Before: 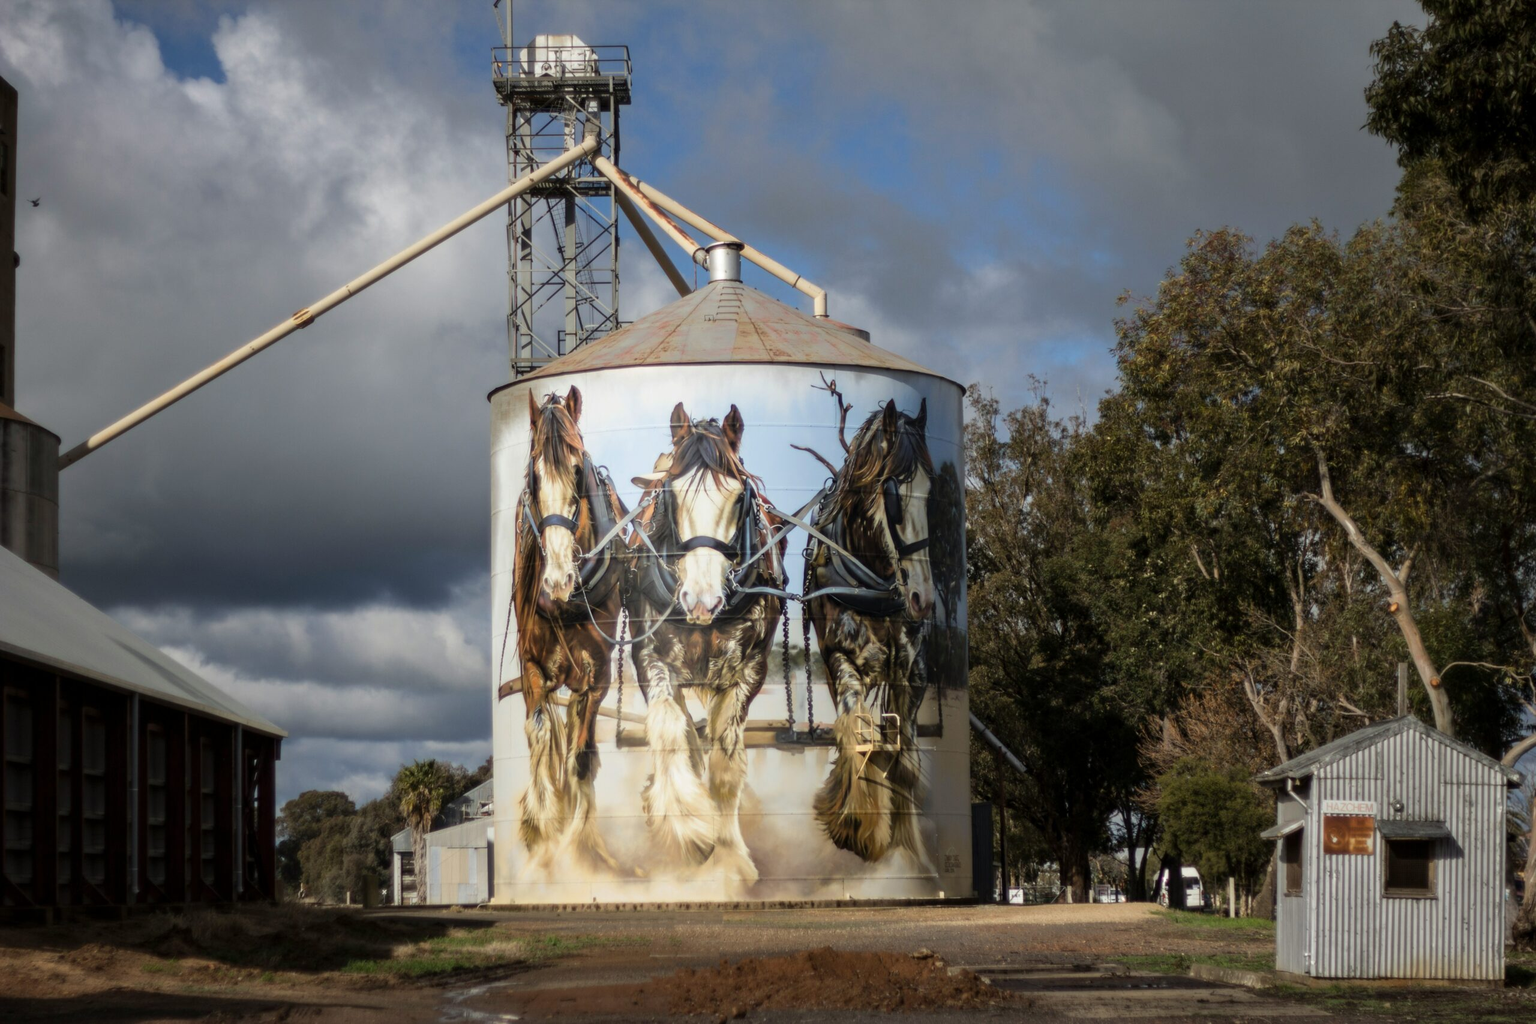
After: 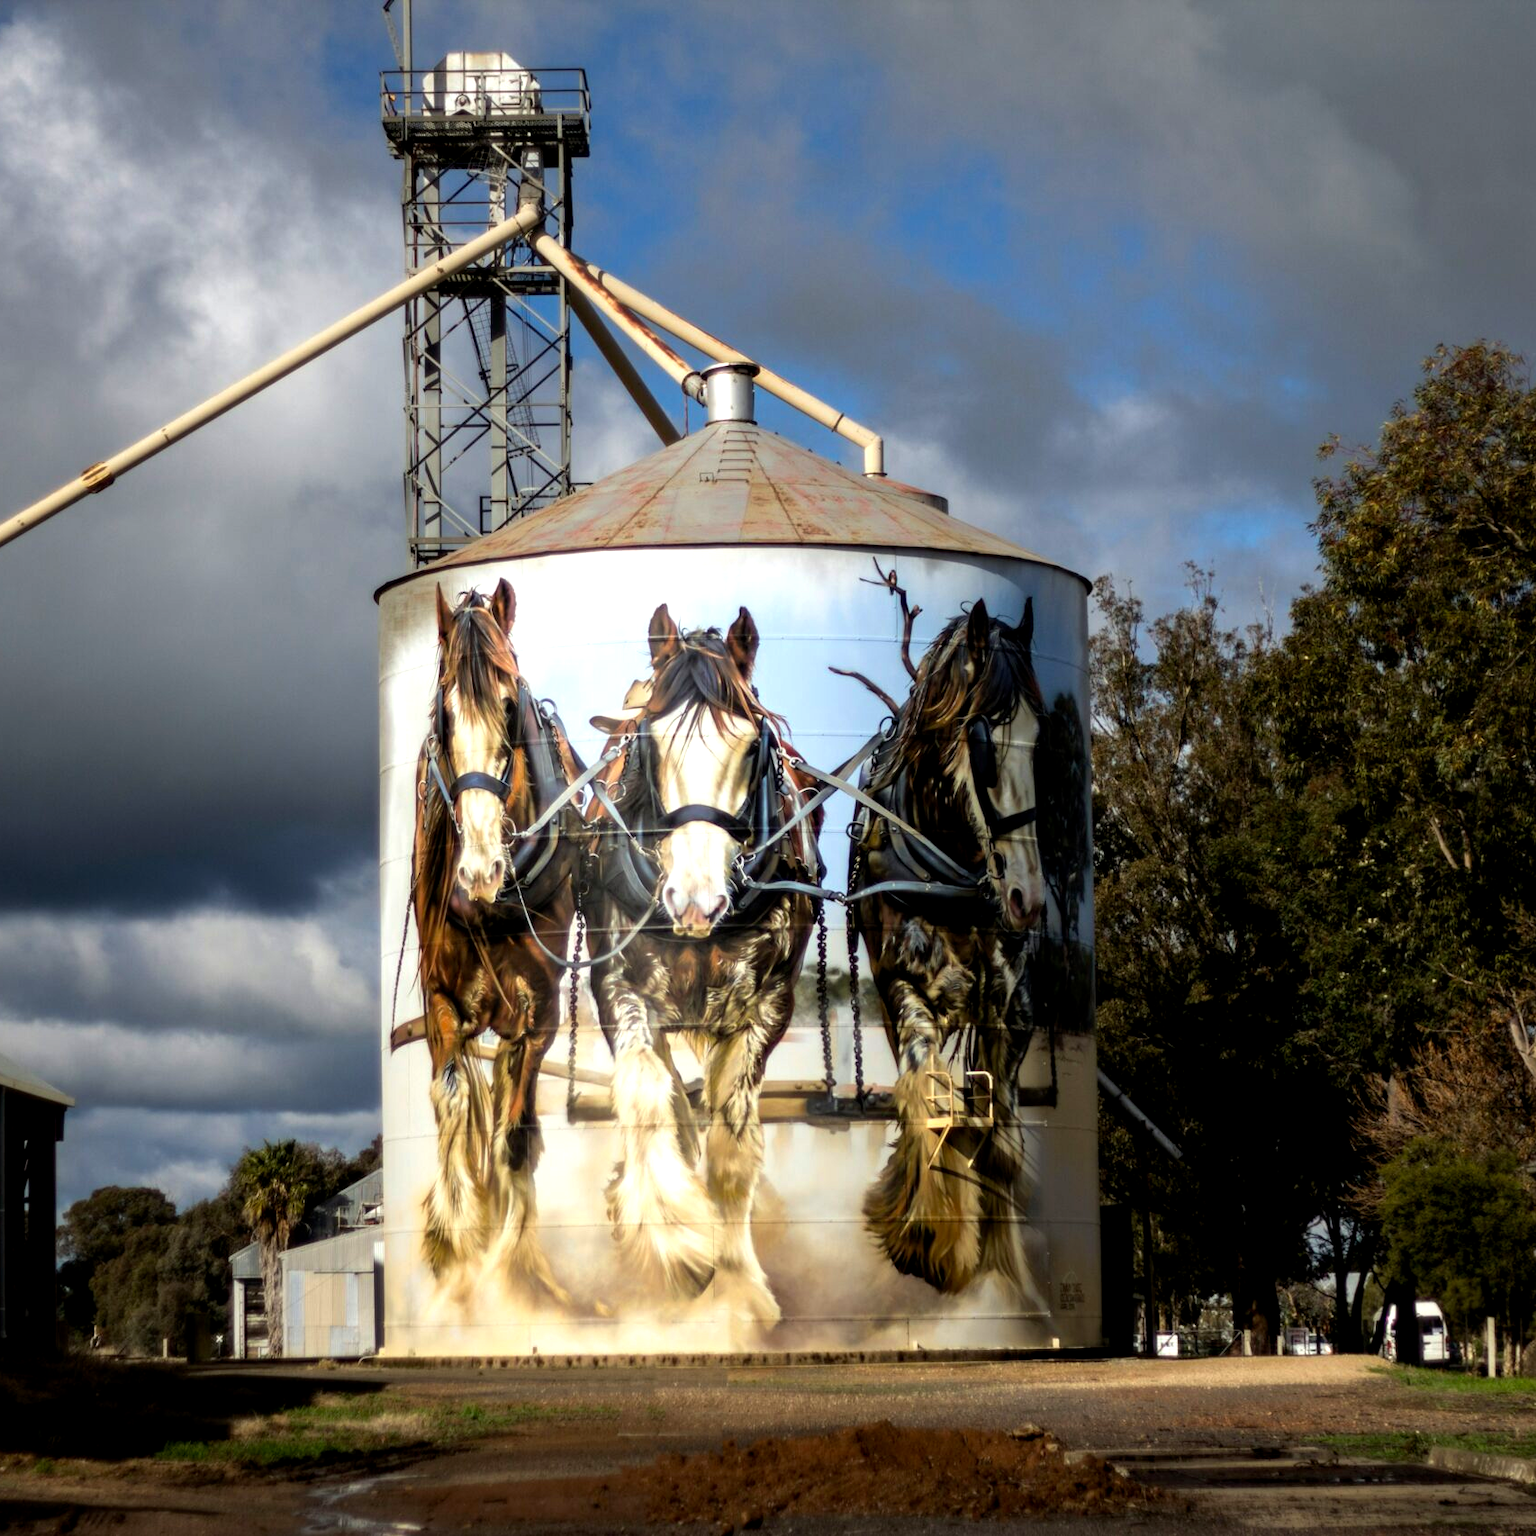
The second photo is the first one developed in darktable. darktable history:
color balance: lift [0.991, 1, 1, 1], gamma [0.996, 1, 1, 1], input saturation 98.52%, contrast 20.34%, output saturation 103.72%
crop and rotate: left 15.546%, right 17.787%
